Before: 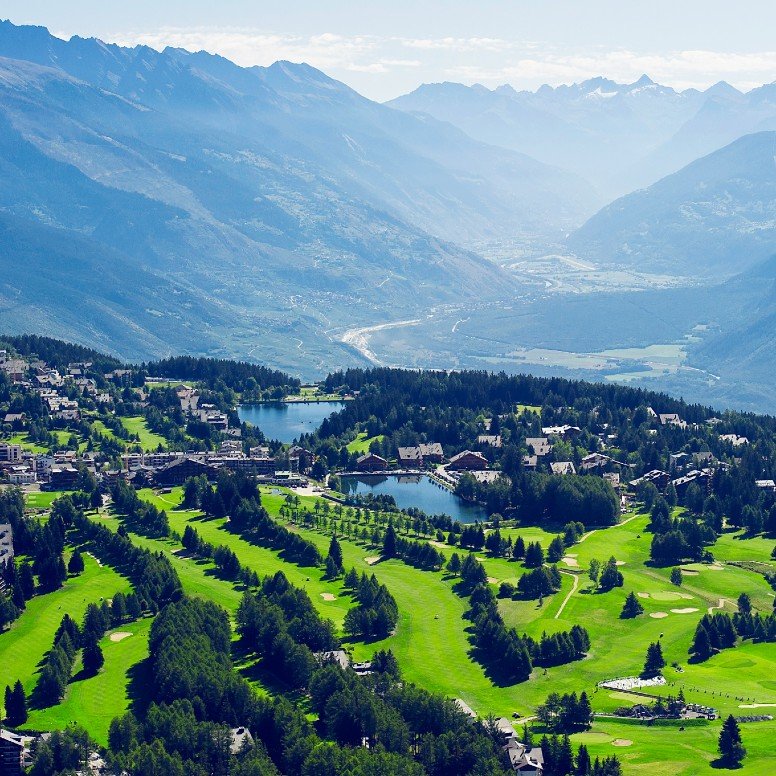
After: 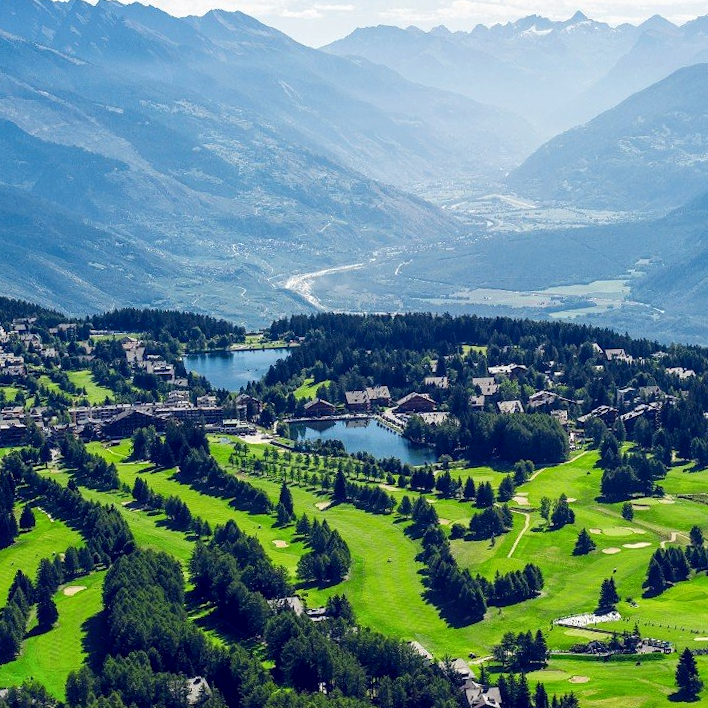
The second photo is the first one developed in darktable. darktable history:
crop and rotate: angle 1.96°, left 5.673%, top 5.673%
local contrast: detail 130%
exposure: exposure -0.041 EV, compensate highlight preservation false
